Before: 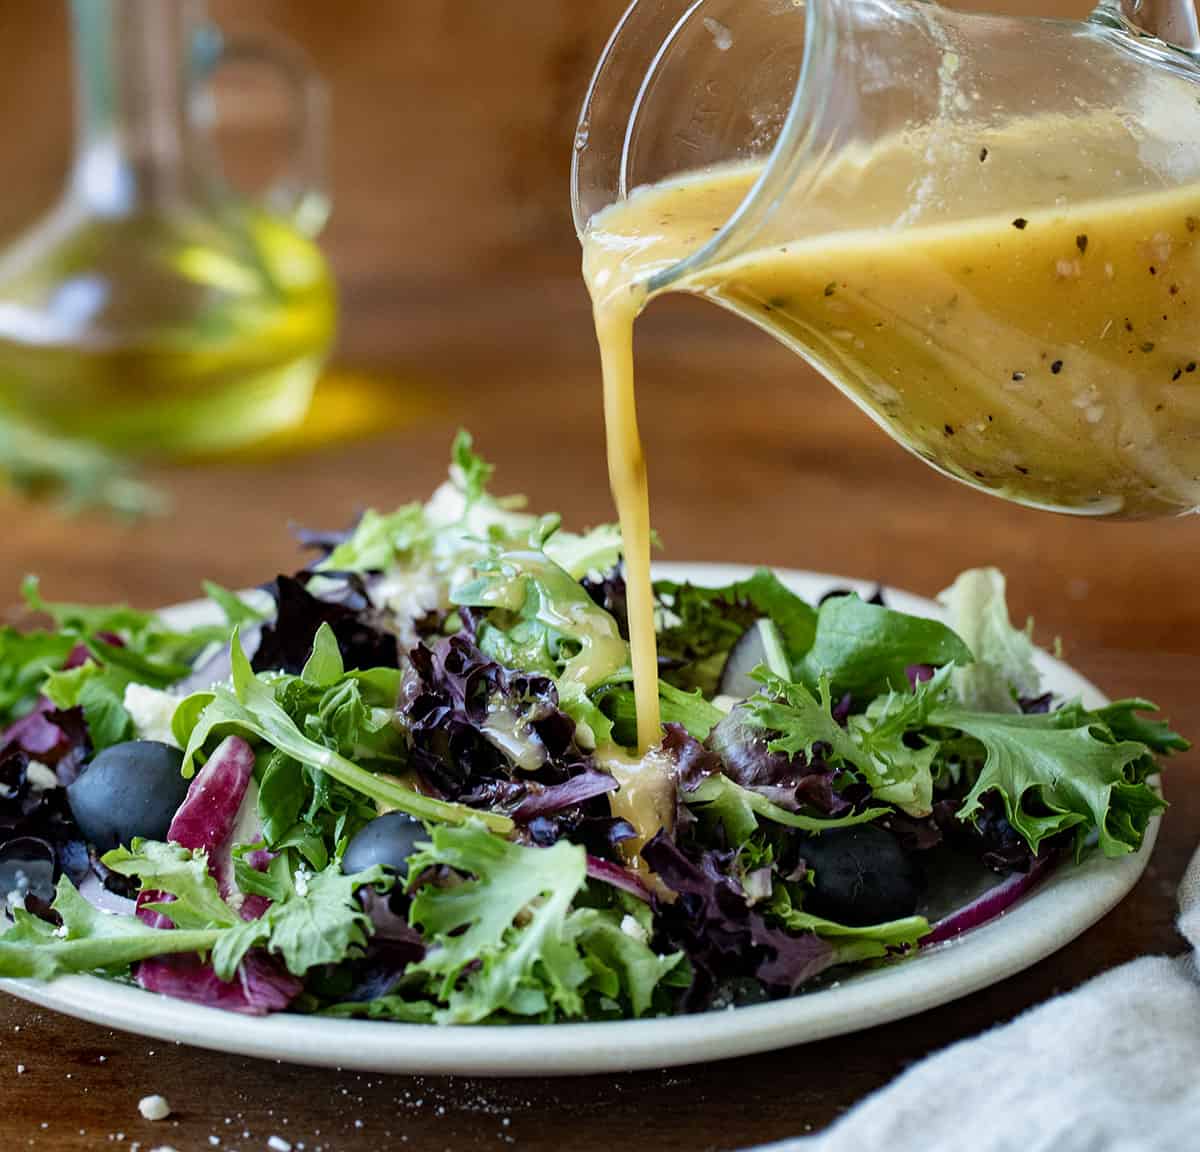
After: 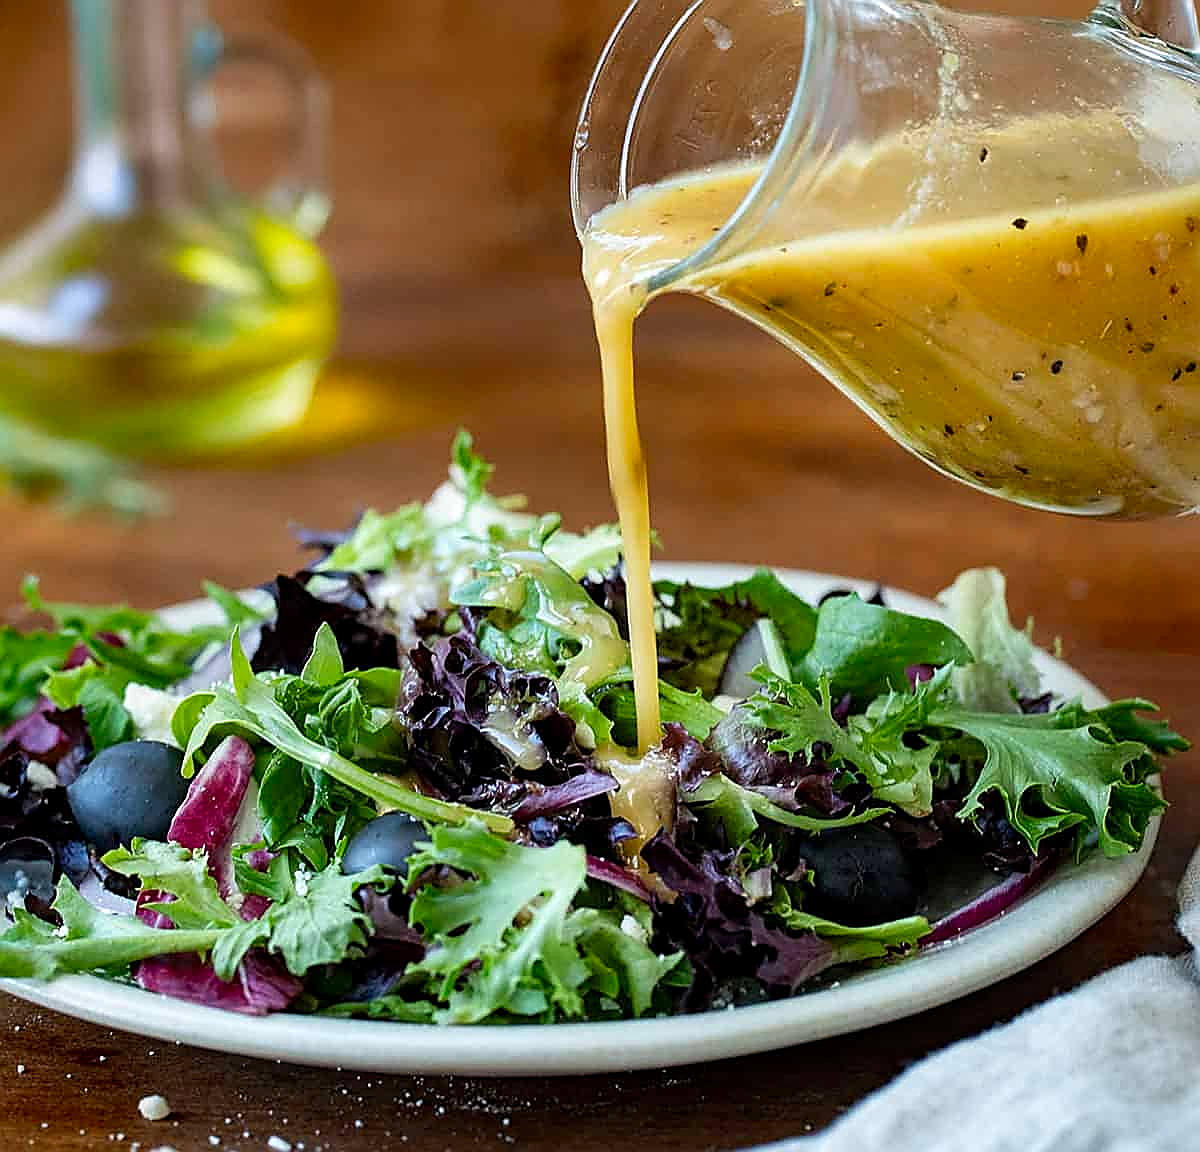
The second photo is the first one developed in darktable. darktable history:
sharpen: radius 1.429, amount 1.265, threshold 0.648
local contrast: highlights 103%, shadows 99%, detail 119%, midtone range 0.2
